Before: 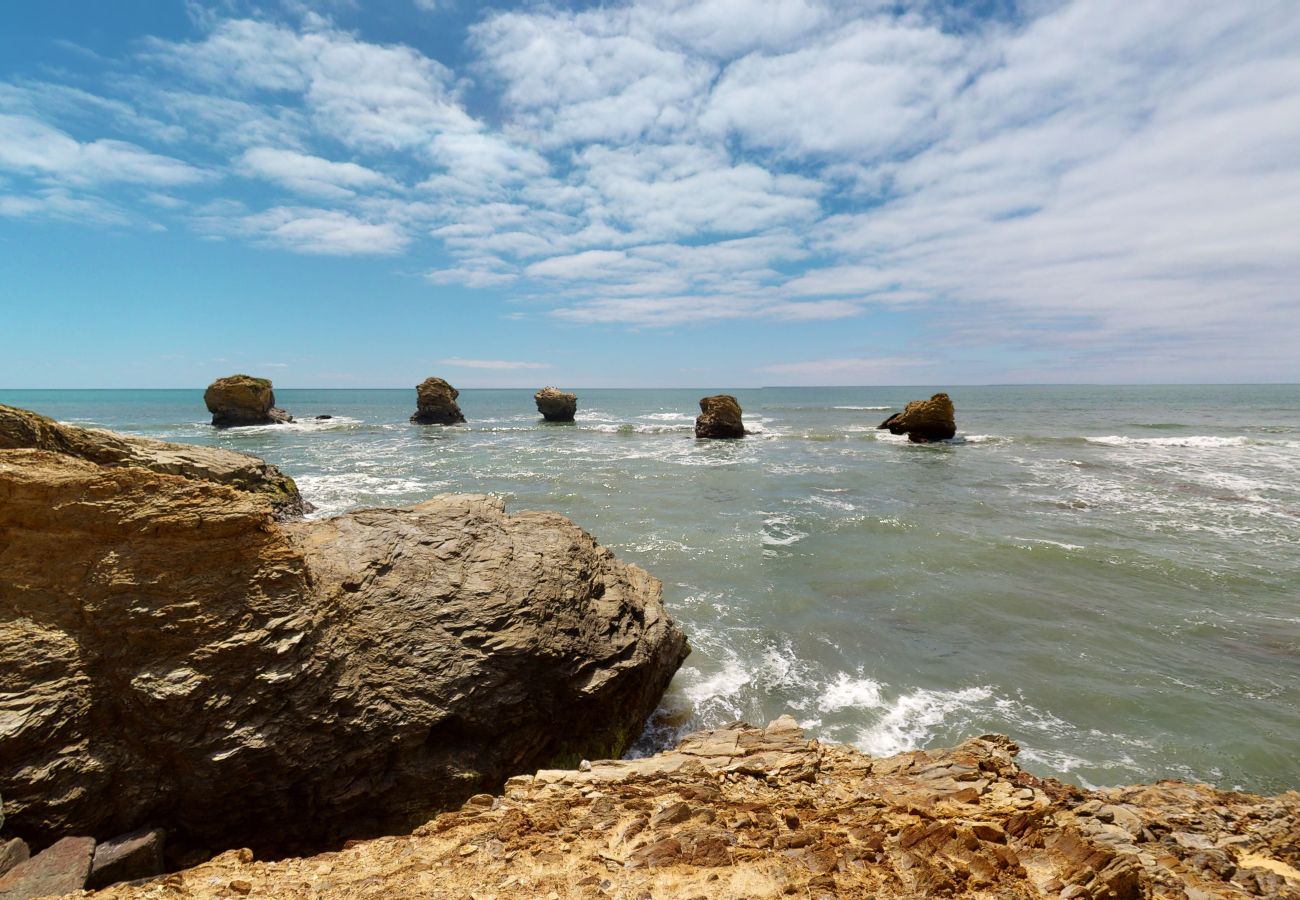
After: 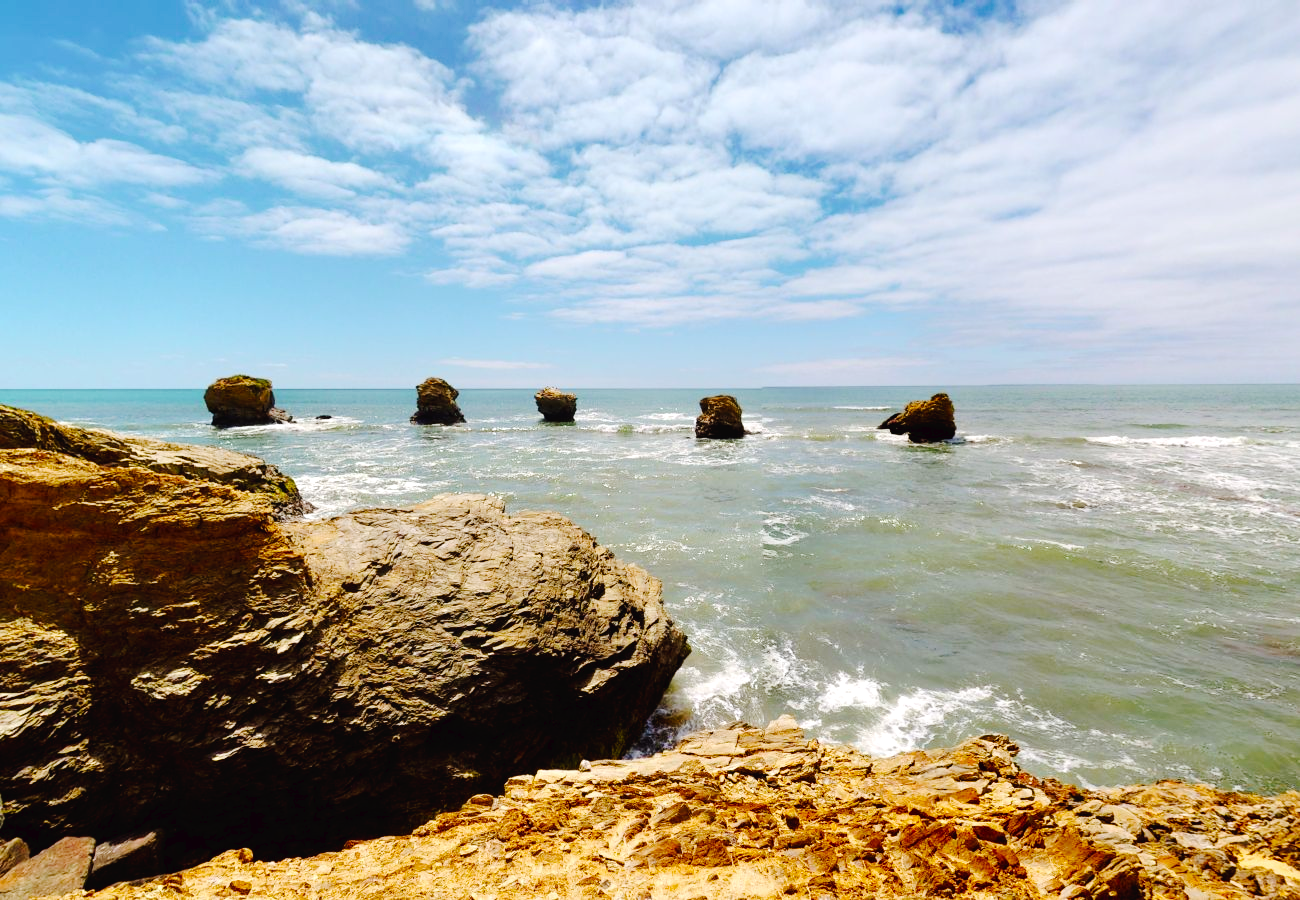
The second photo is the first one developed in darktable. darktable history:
tone curve: curves: ch0 [(0, 0) (0.003, 0.019) (0.011, 0.021) (0.025, 0.023) (0.044, 0.026) (0.069, 0.037) (0.1, 0.059) (0.136, 0.088) (0.177, 0.138) (0.224, 0.199) (0.277, 0.279) (0.335, 0.376) (0.399, 0.481) (0.468, 0.581) (0.543, 0.658) (0.623, 0.735) (0.709, 0.8) (0.801, 0.861) (0.898, 0.928) (1, 1)], preserve colors none
color balance: lift [1, 1.001, 0.999, 1.001], gamma [1, 1.004, 1.007, 0.993], gain [1, 0.991, 0.987, 1.013], contrast 10%, output saturation 120%
white balance: red 1, blue 1
